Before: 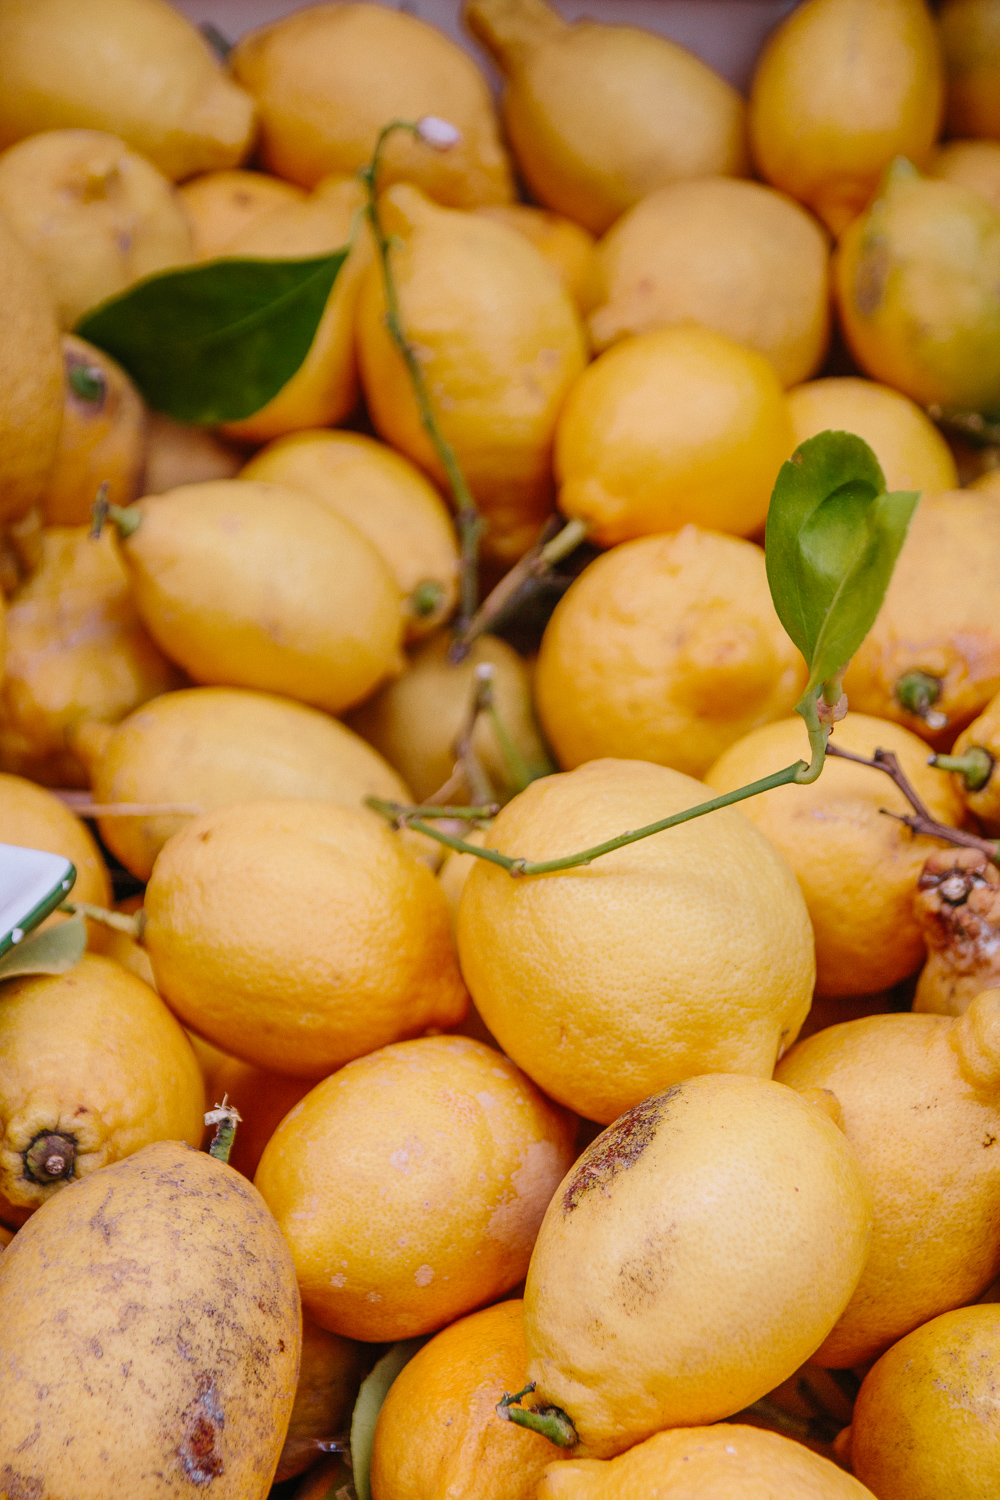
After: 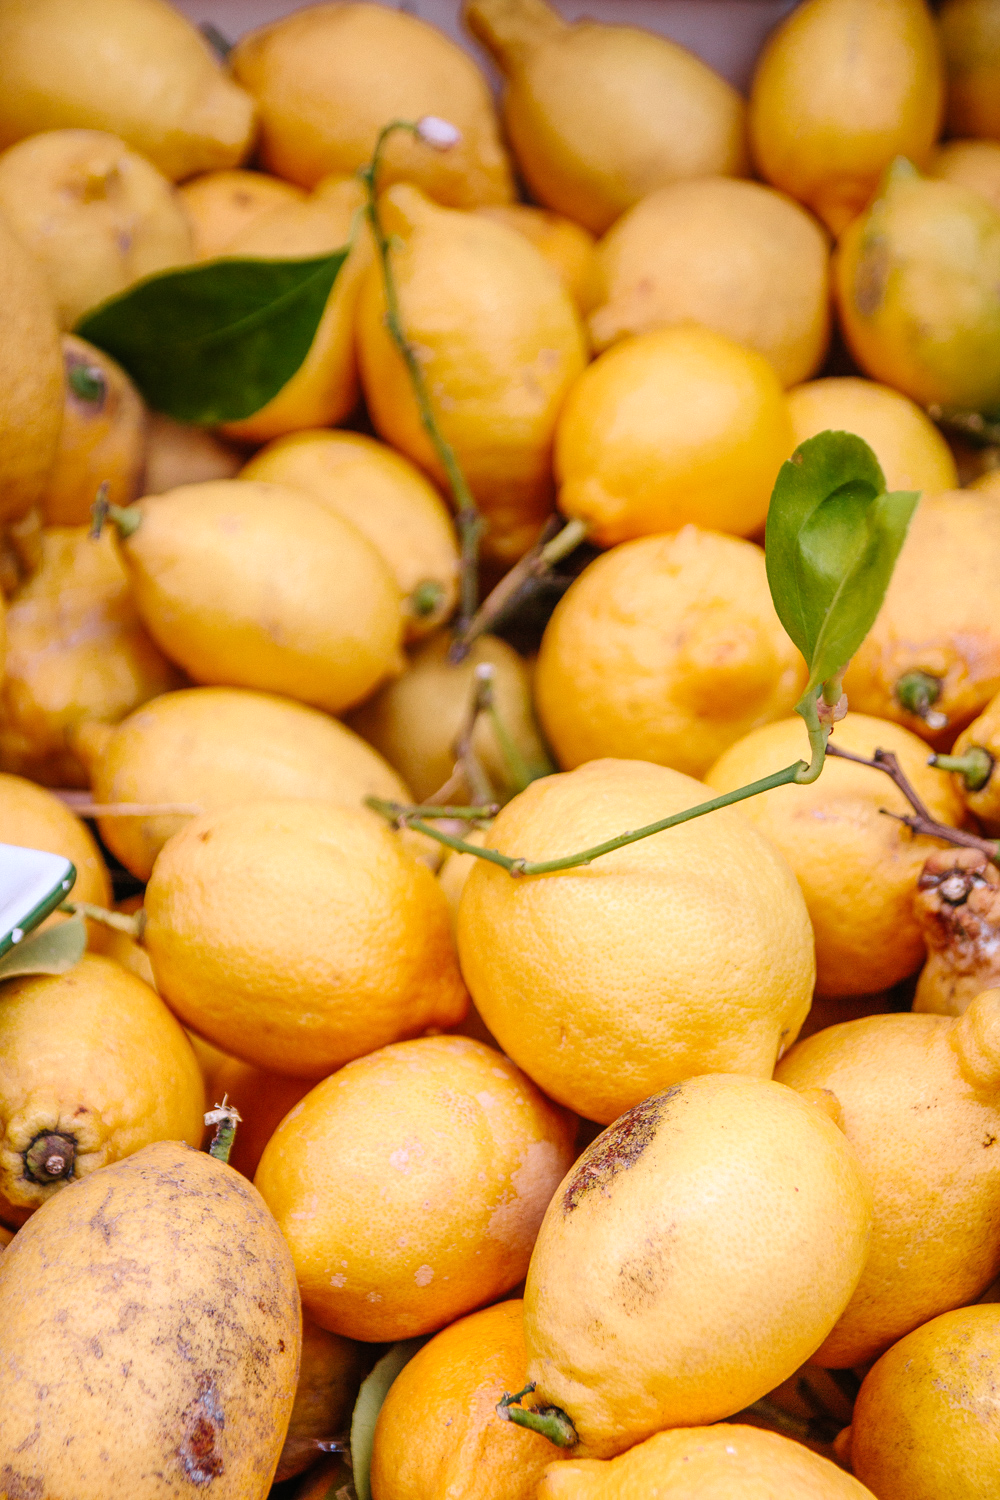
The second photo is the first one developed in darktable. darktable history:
tone equalizer: -8 EV -0.393 EV, -7 EV -0.385 EV, -6 EV -0.355 EV, -5 EV -0.253 EV, -3 EV 0.198 EV, -2 EV 0.318 EV, -1 EV 0.366 EV, +0 EV 0.408 EV
